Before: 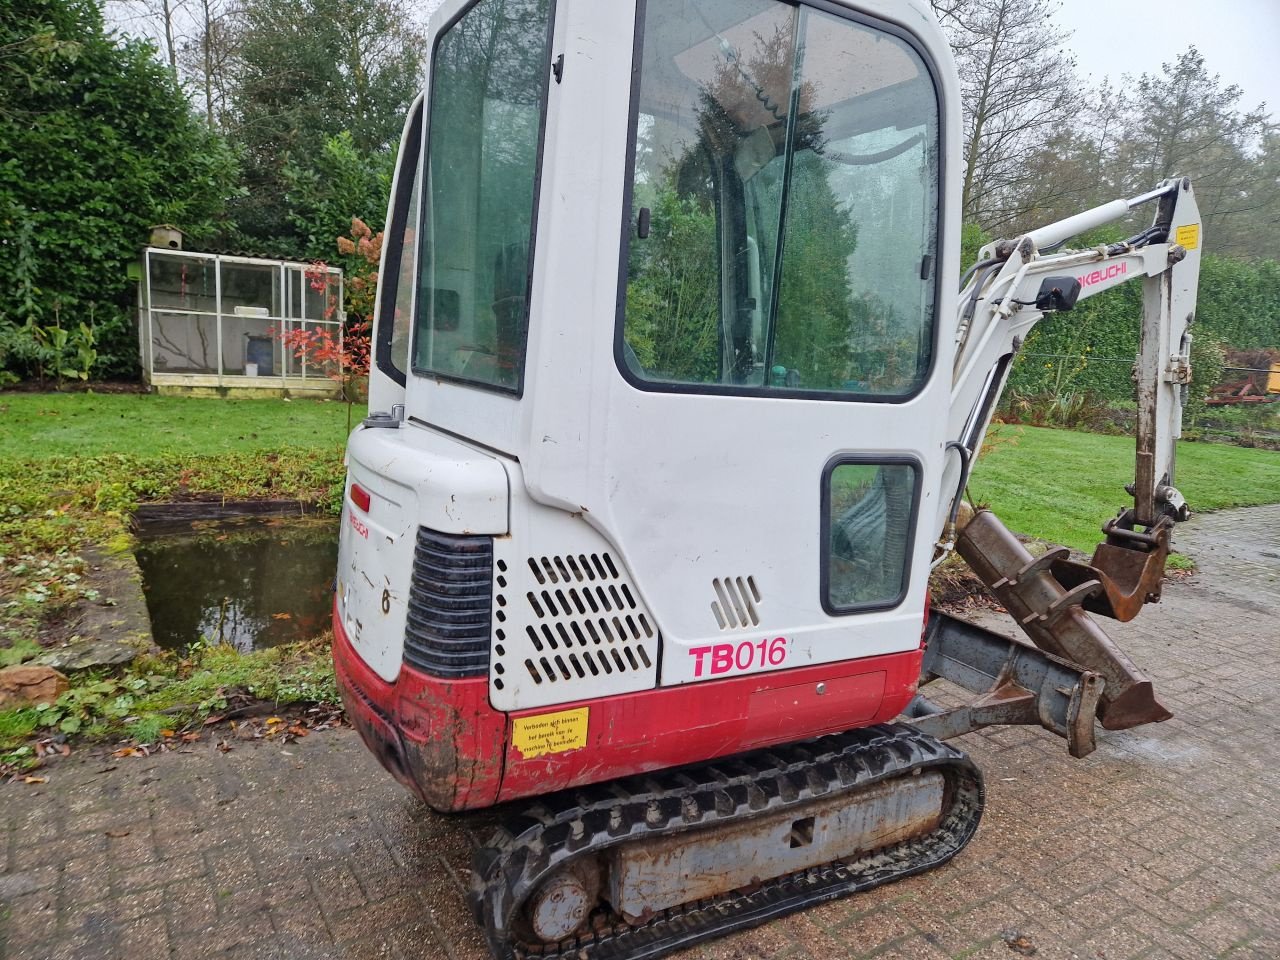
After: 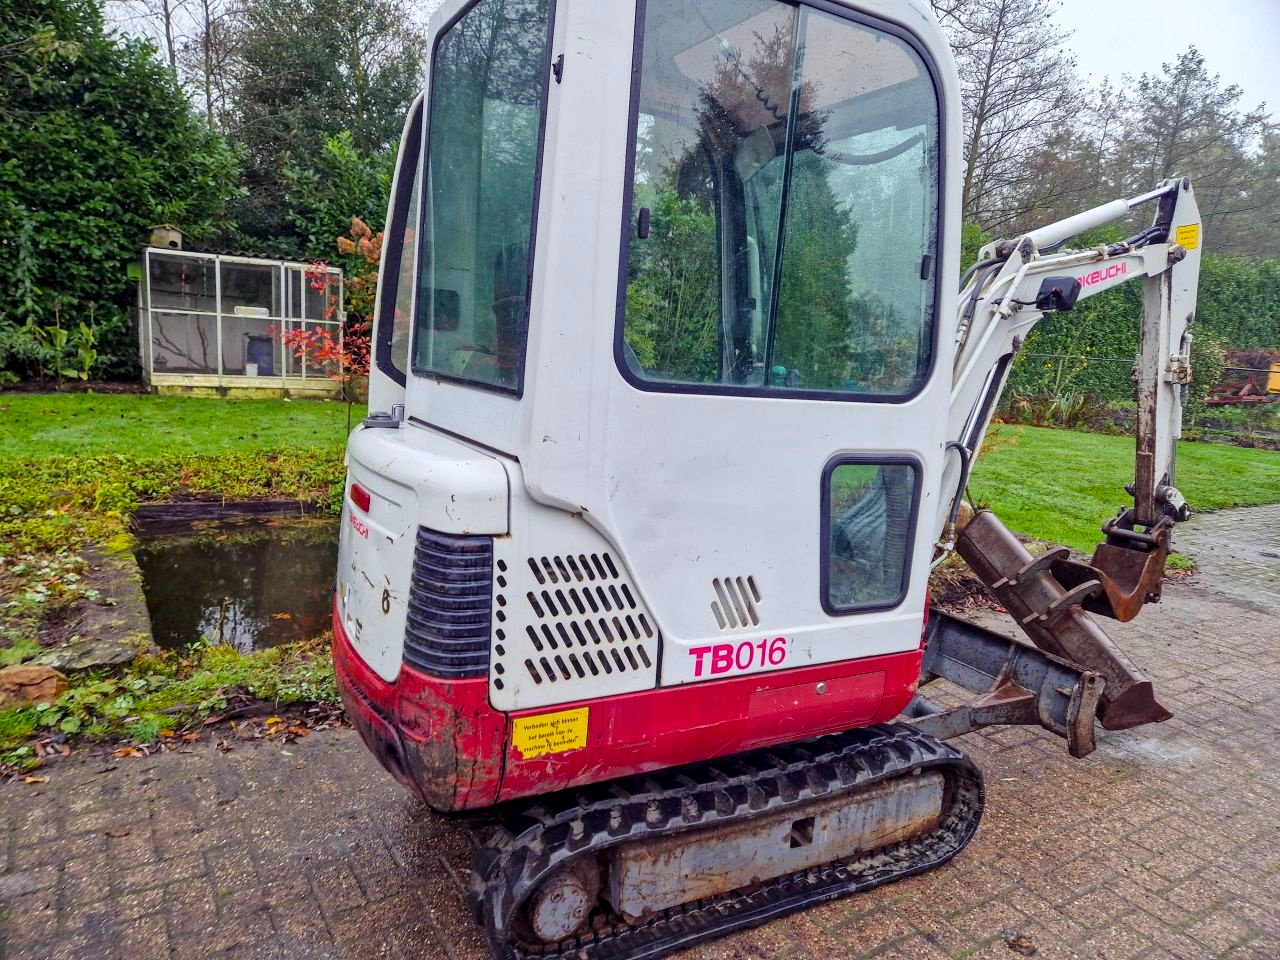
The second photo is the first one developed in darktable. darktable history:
color balance rgb: shadows lift › luminance -21.899%, shadows lift › chroma 8.881%, shadows lift › hue 282.31°, perceptual saturation grading › global saturation 29.441%, global vibrance 5.09%
local contrast: on, module defaults
